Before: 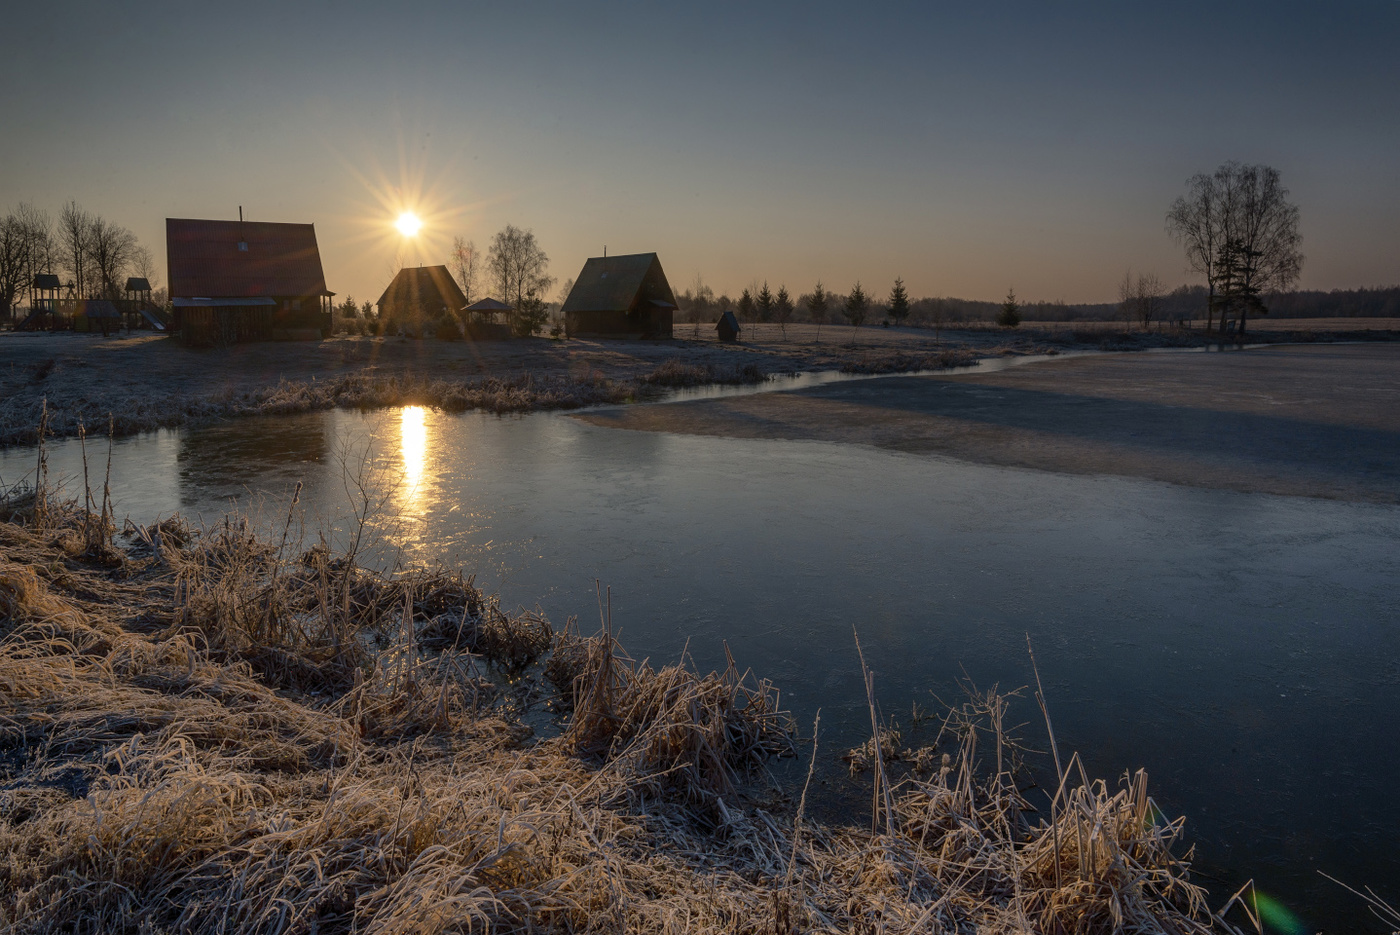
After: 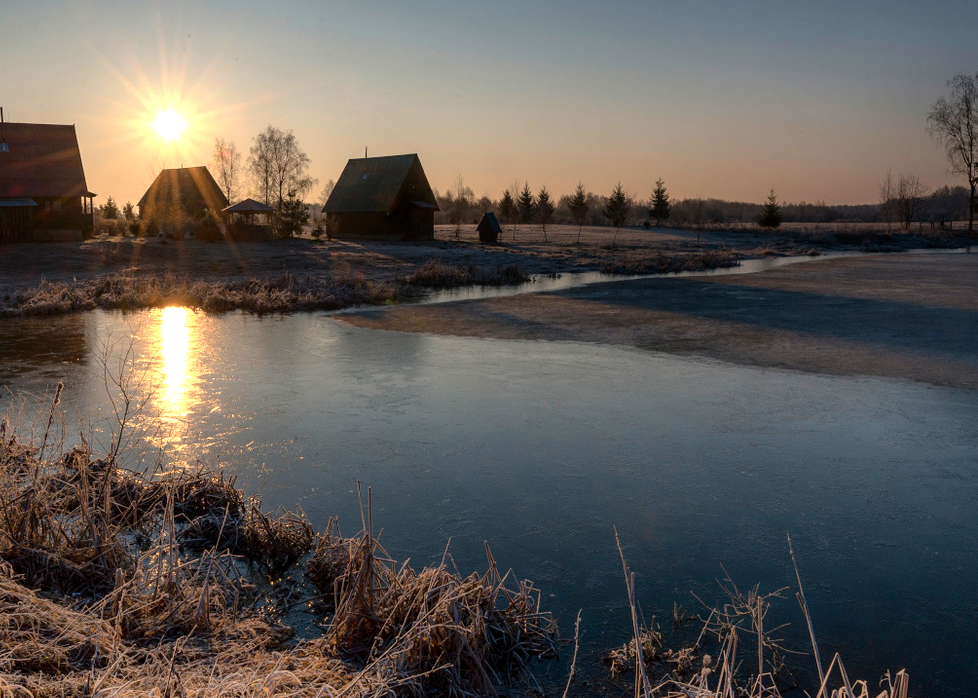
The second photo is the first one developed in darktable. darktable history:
crop and rotate: left 17.141%, top 10.656%, right 12.935%, bottom 14.614%
tone equalizer: -8 EV -0.719 EV, -7 EV -0.721 EV, -6 EV -0.58 EV, -5 EV -0.372 EV, -3 EV 0.387 EV, -2 EV 0.6 EV, -1 EV 0.688 EV, +0 EV 0.749 EV
